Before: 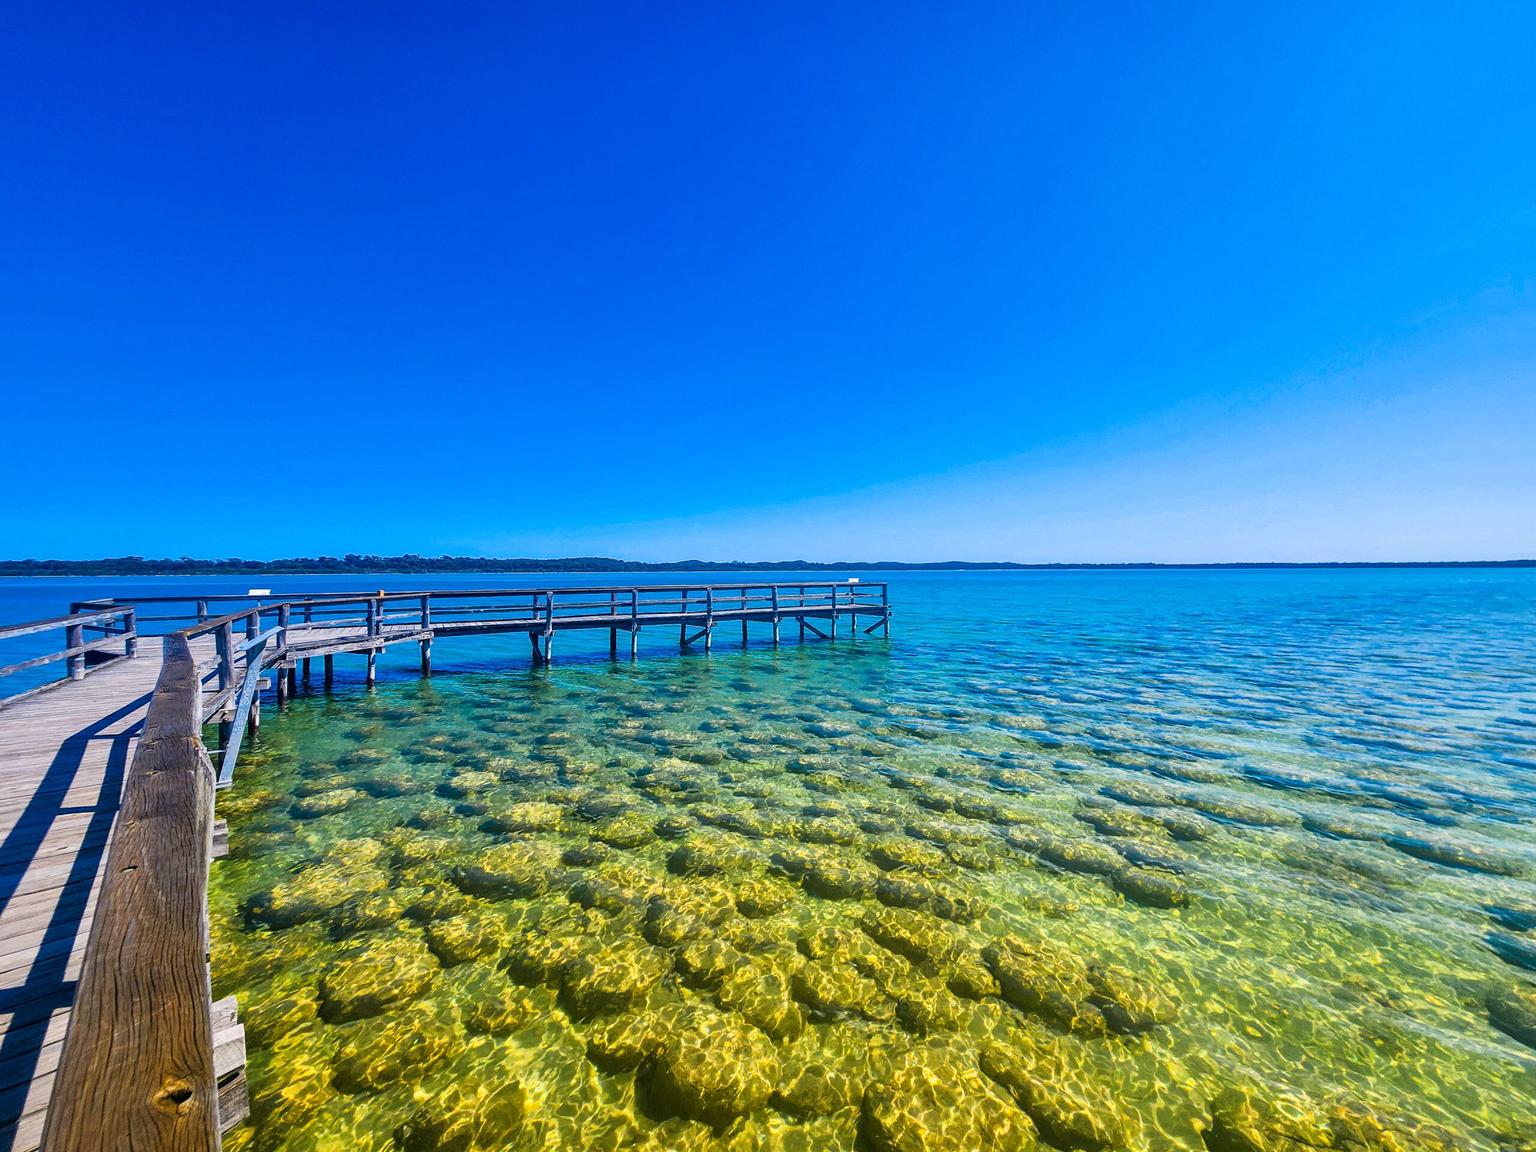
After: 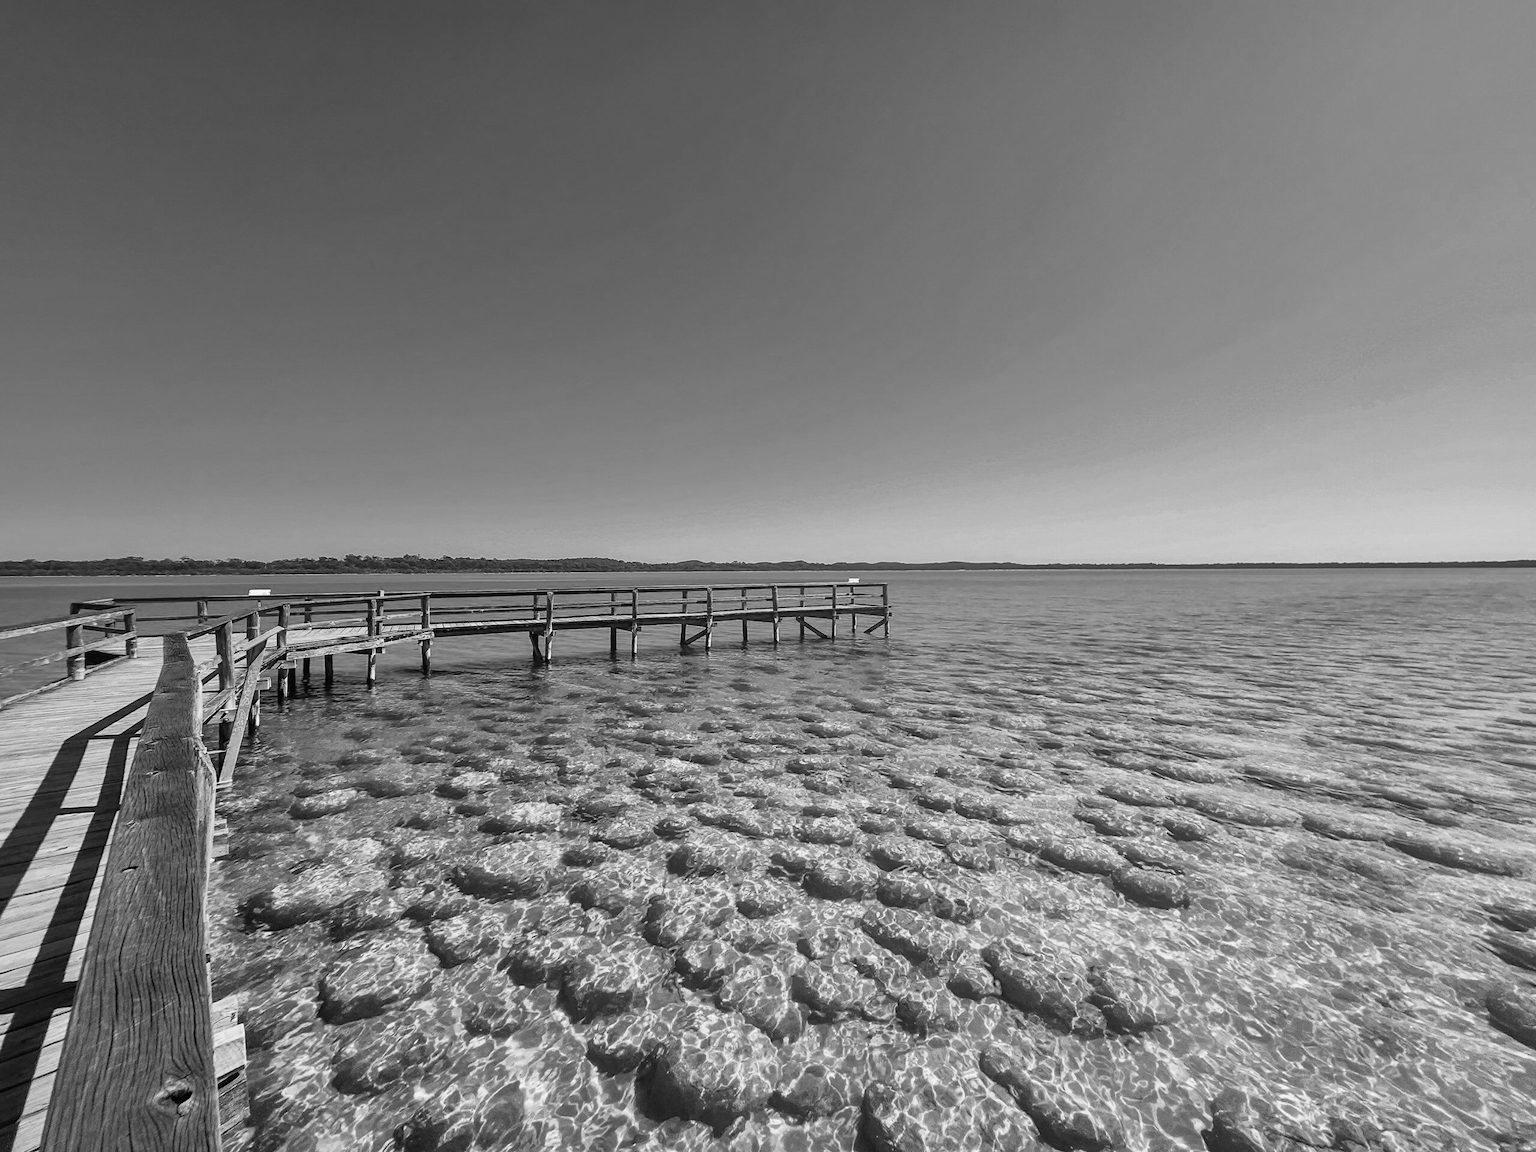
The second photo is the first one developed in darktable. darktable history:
monochrome: on, module defaults
contrast brightness saturation: saturation -0.1
shadows and highlights: shadows 29.61, highlights -30.47, low approximation 0.01, soften with gaussian
